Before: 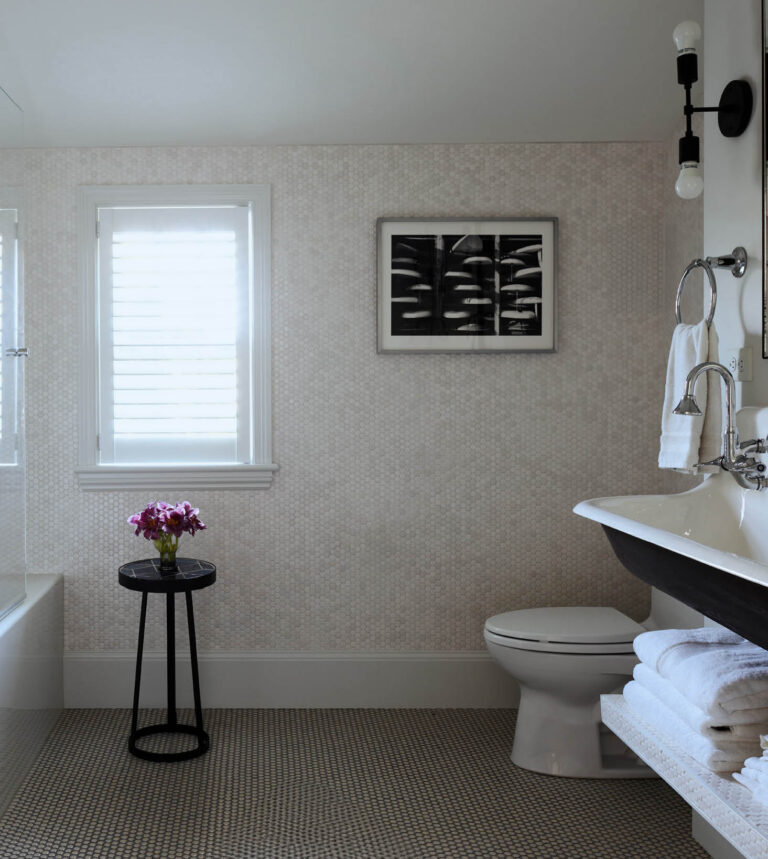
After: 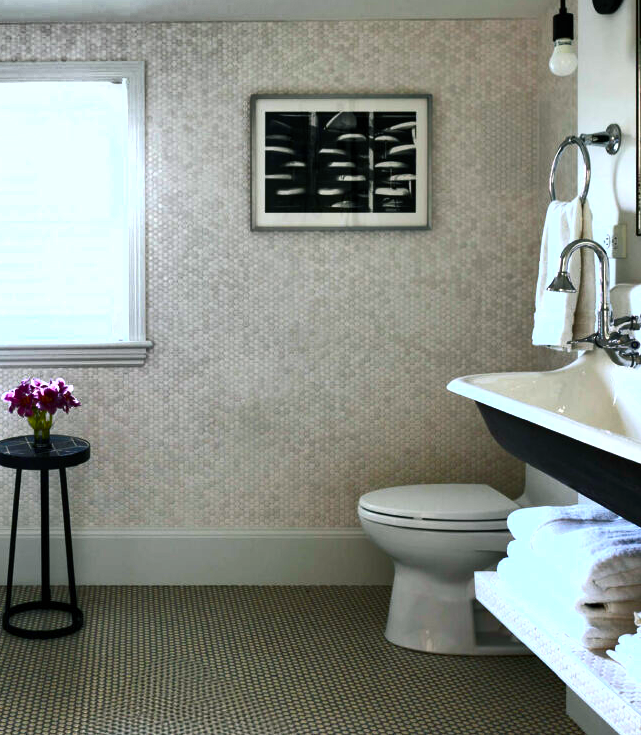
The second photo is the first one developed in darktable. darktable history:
color balance rgb: shadows lift › luminance -7.991%, shadows lift › chroma 2.376%, shadows lift › hue 165.47°, perceptual saturation grading › global saturation 31.14%, perceptual brilliance grading › global brilliance 29.963%, global vibrance 20%
shadows and highlights: shadows 24.58, highlights -77.03, highlights color adjustment 0.002%, soften with gaussian
crop: left 16.514%, top 14.373%
contrast brightness saturation: contrast 0.149, brightness -0.005, saturation 0.103
